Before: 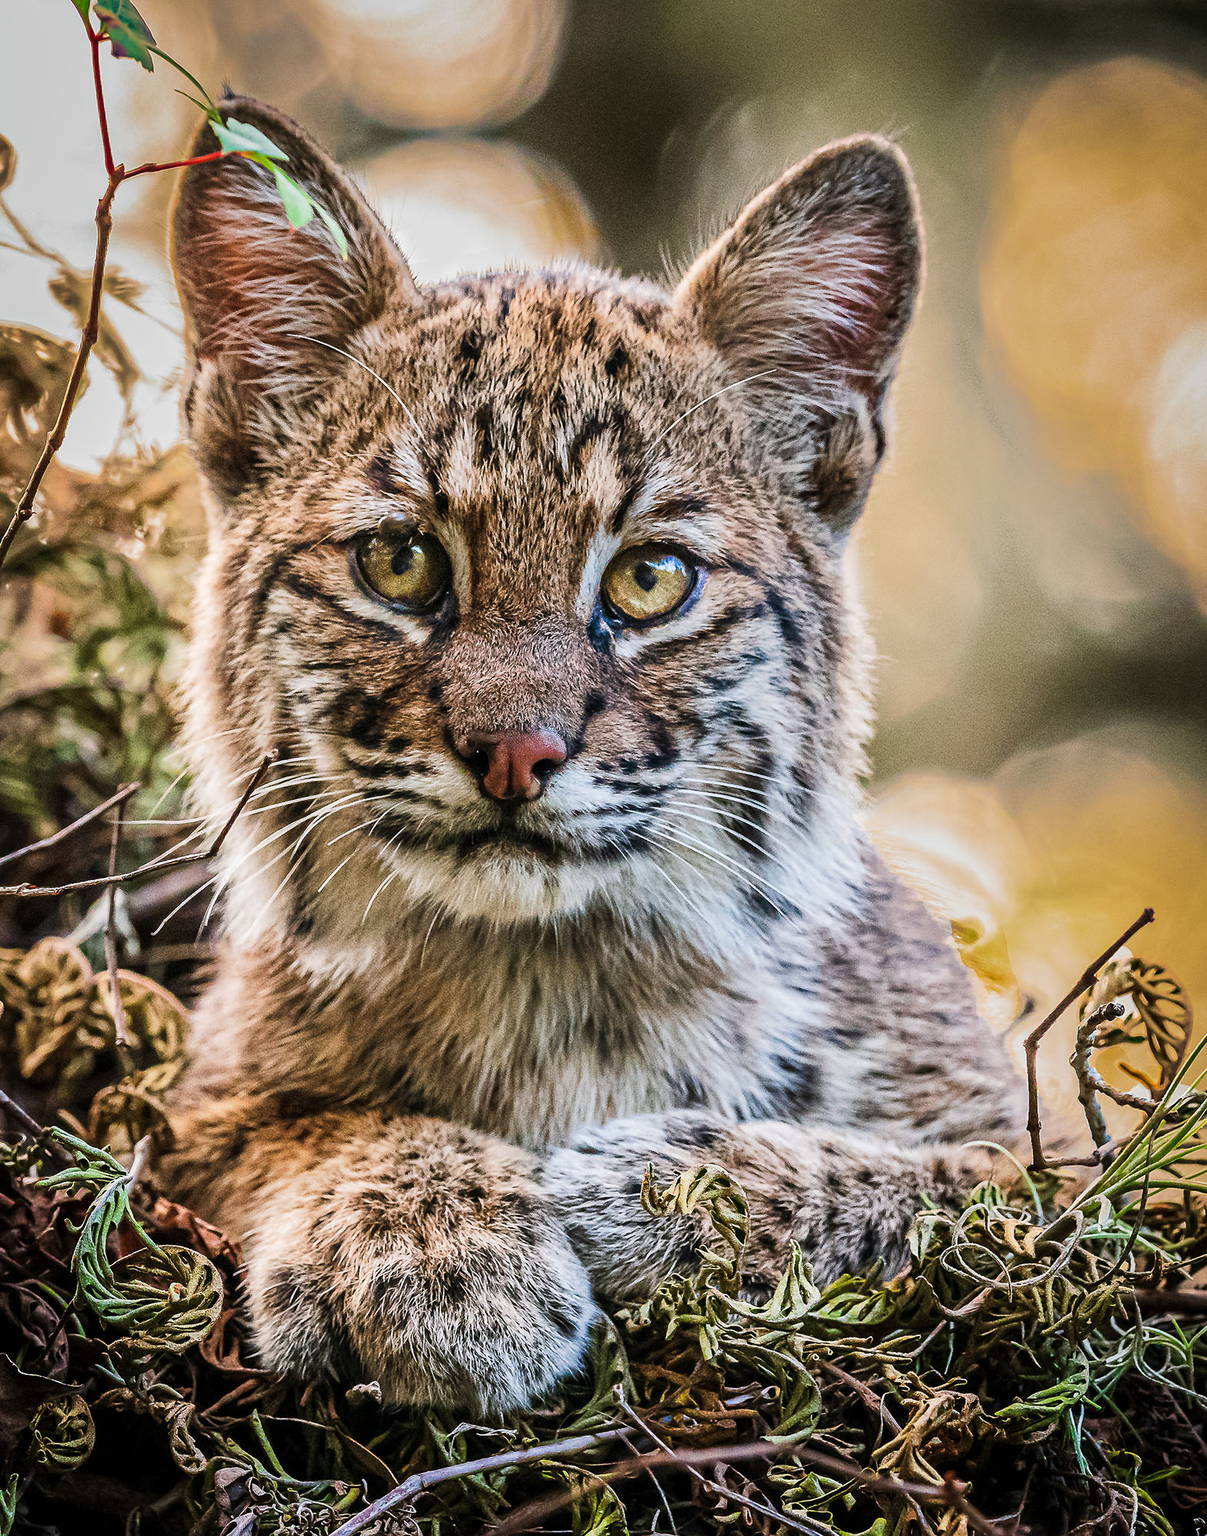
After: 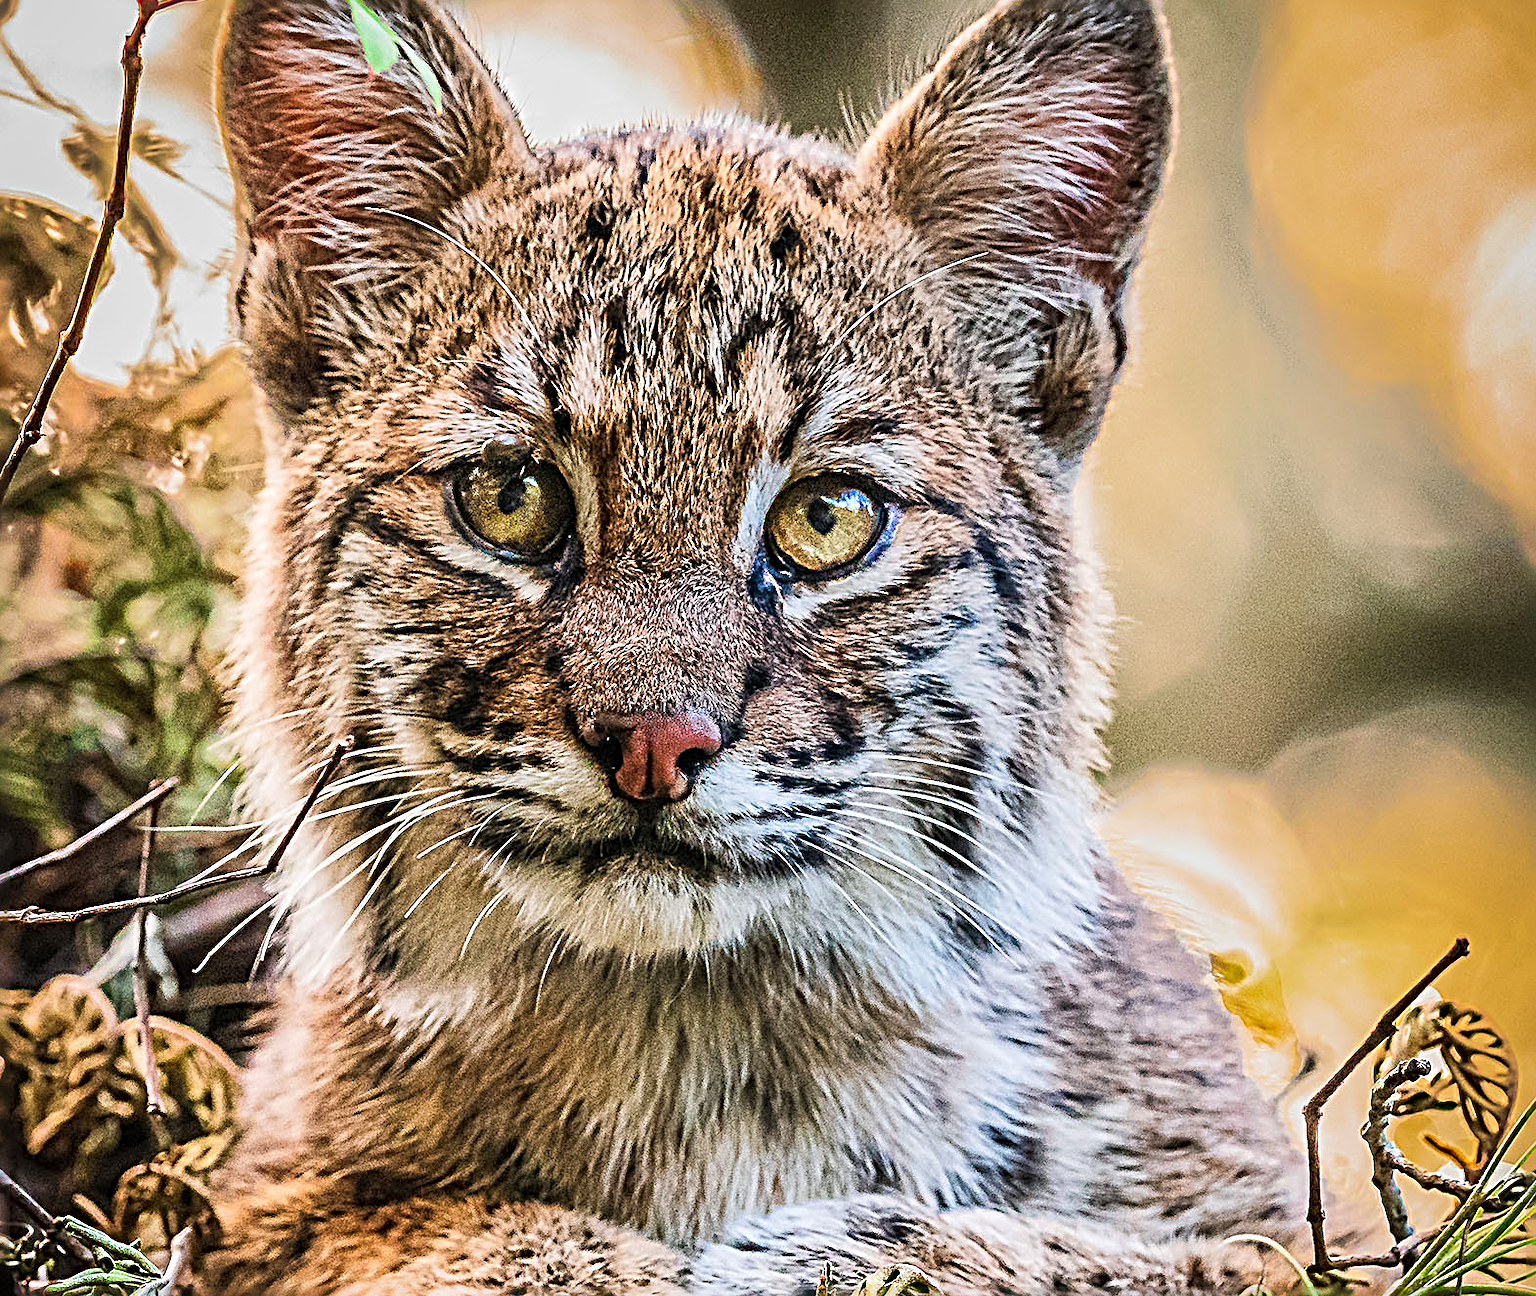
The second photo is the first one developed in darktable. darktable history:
crop: top 11.165%, bottom 22.487%
contrast brightness saturation: contrast 0.072, brightness 0.077, saturation 0.184
sharpen: radius 3.699, amount 0.945
